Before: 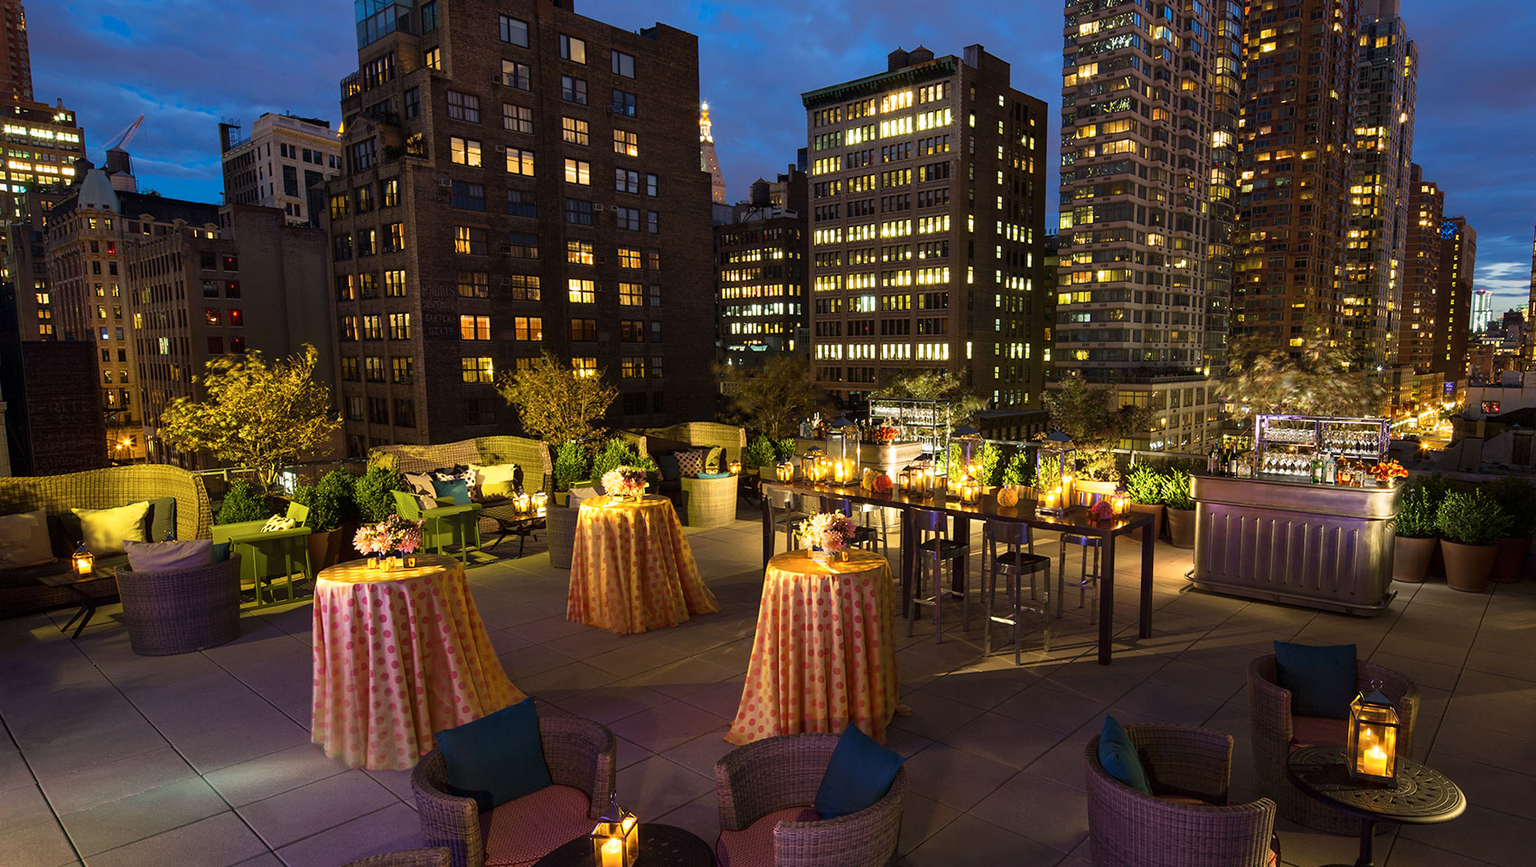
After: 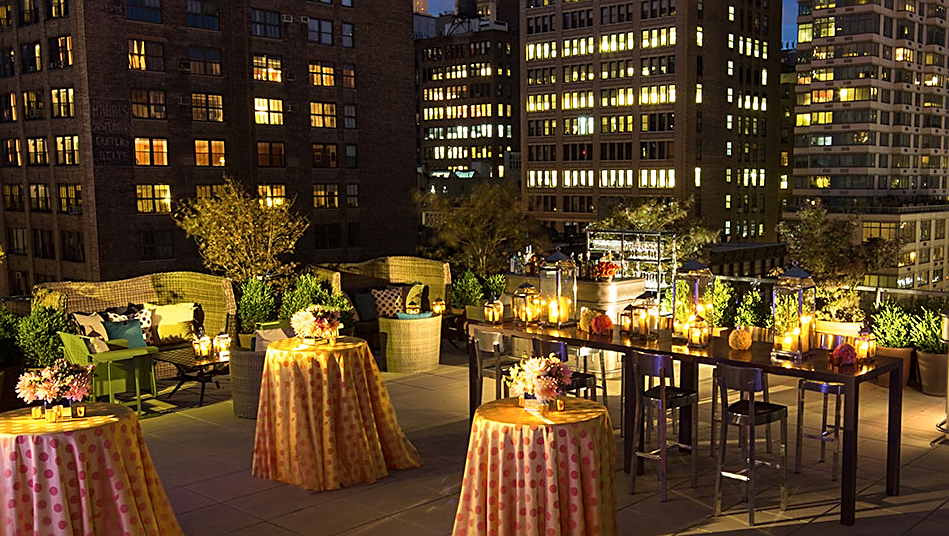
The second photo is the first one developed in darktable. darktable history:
crop and rotate: left 22.13%, top 22.054%, right 22.026%, bottom 22.102%
sharpen: on, module defaults
